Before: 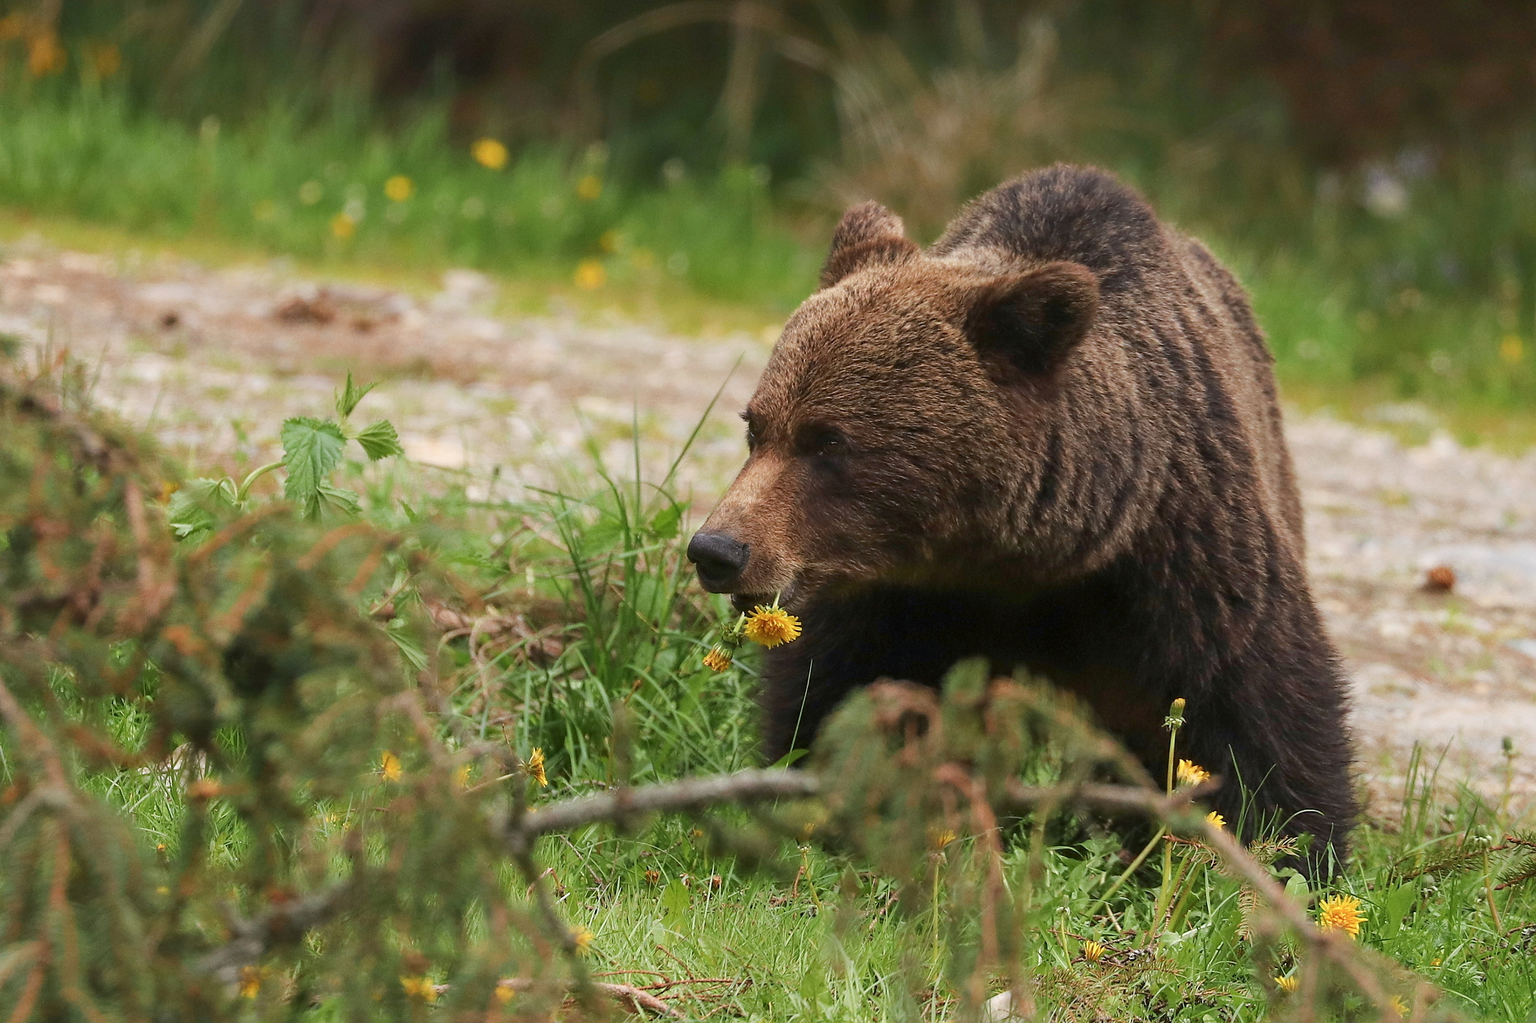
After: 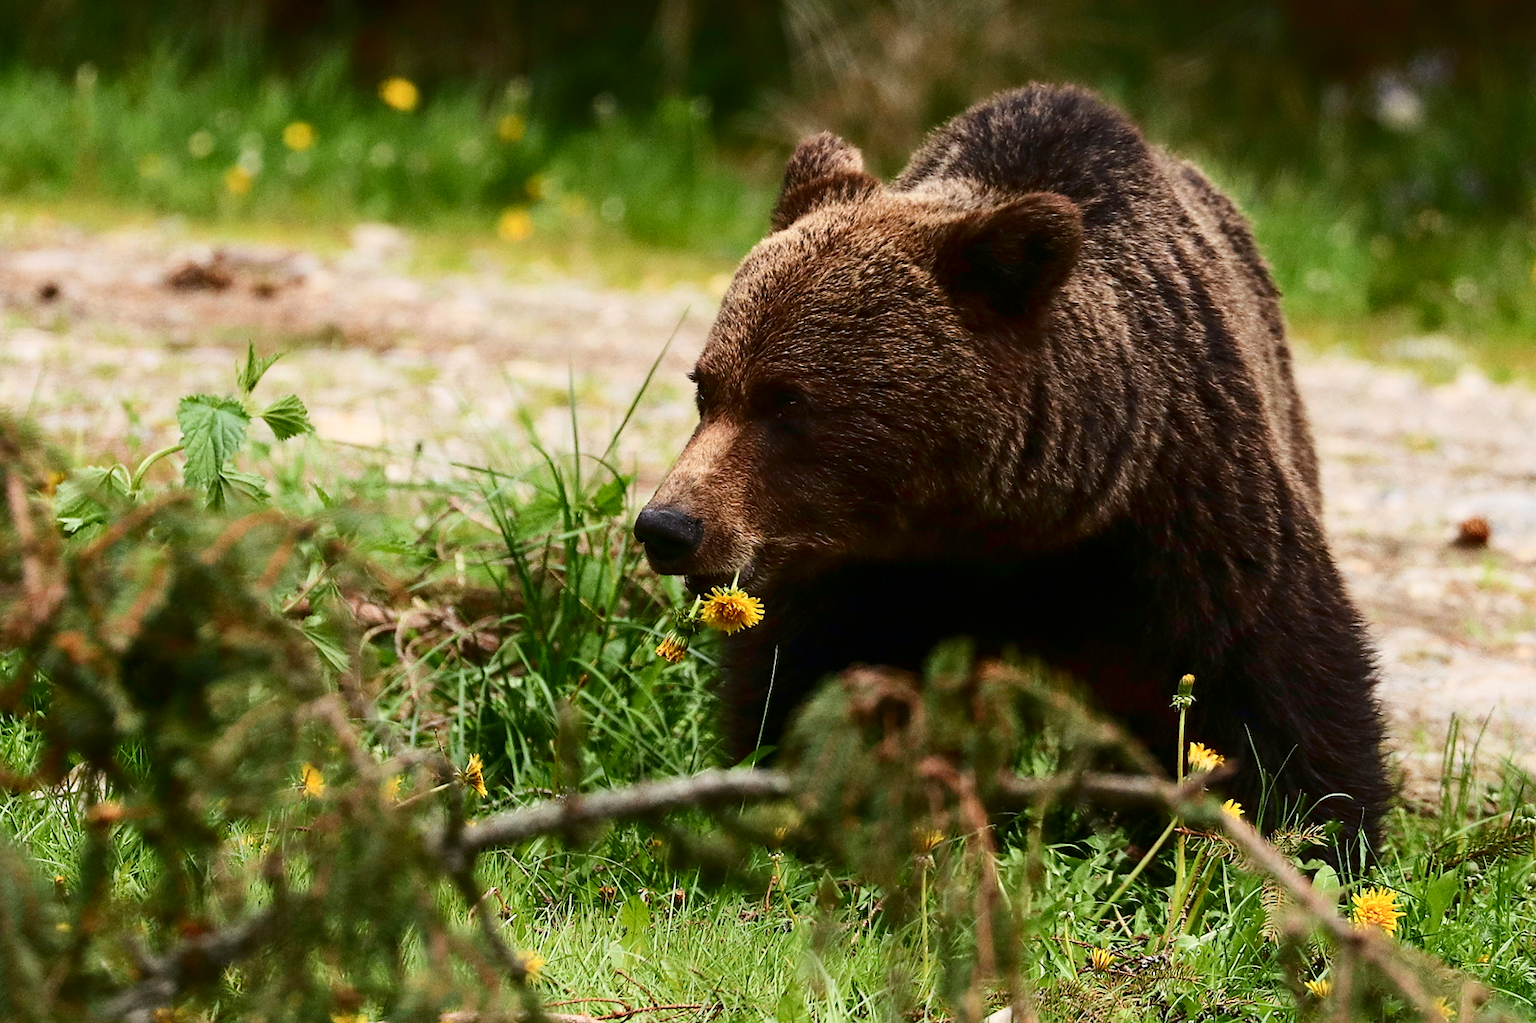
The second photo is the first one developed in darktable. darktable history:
contrast brightness saturation: contrast 0.32, brightness -0.08, saturation 0.17
crop and rotate: angle 1.96°, left 5.673%, top 5.673%
